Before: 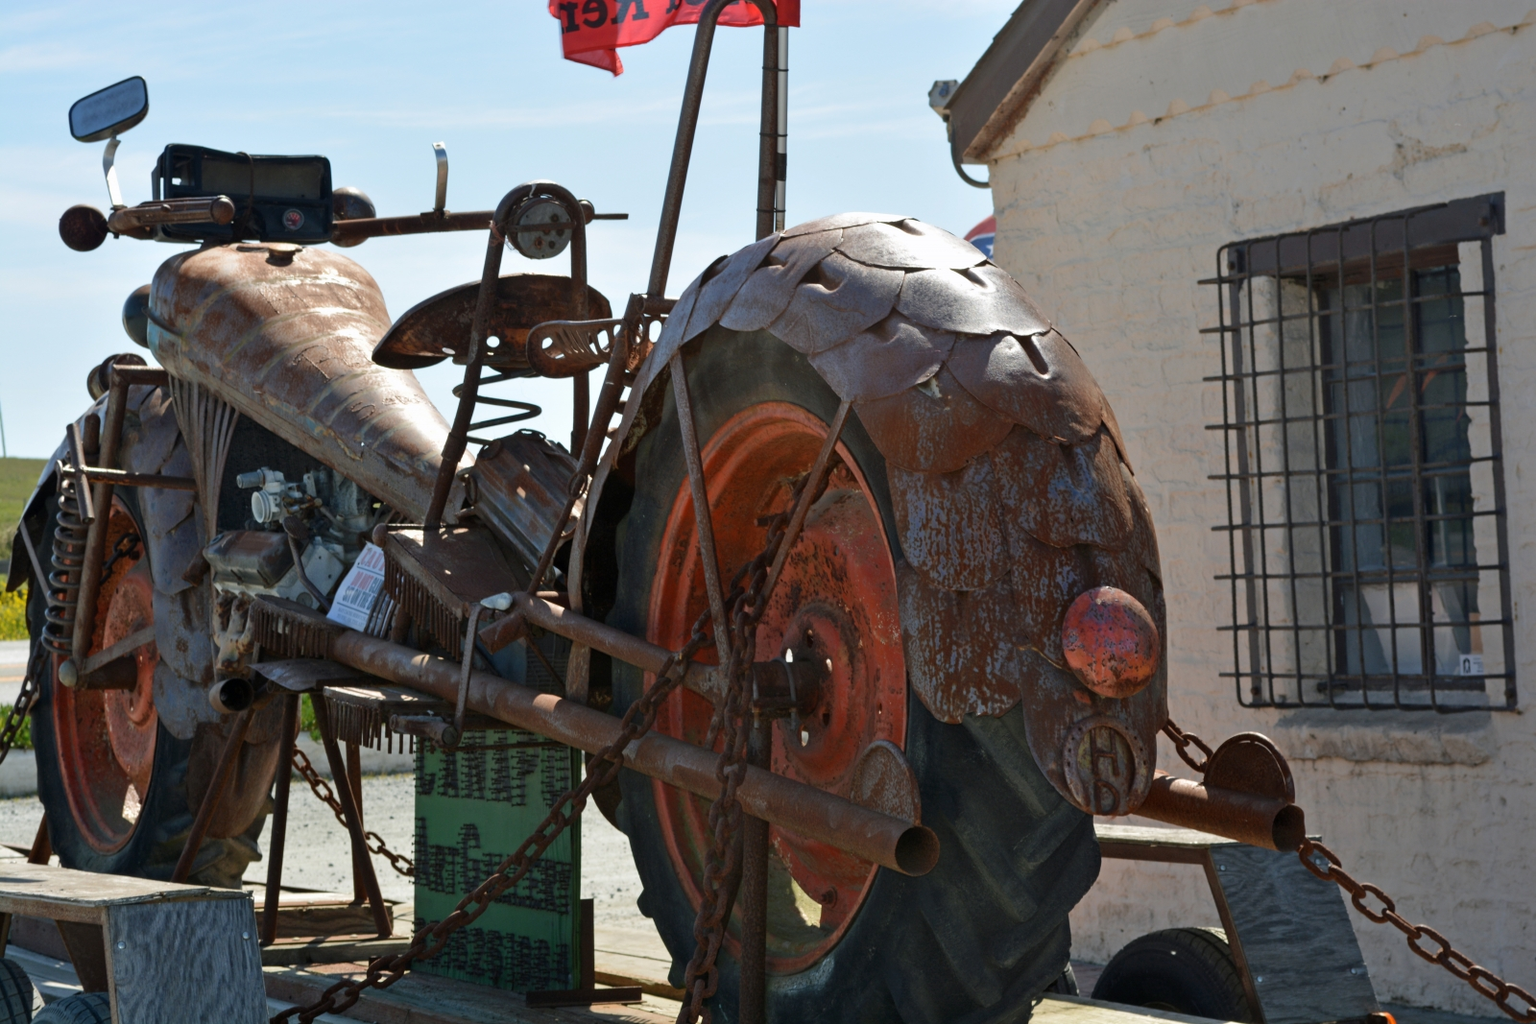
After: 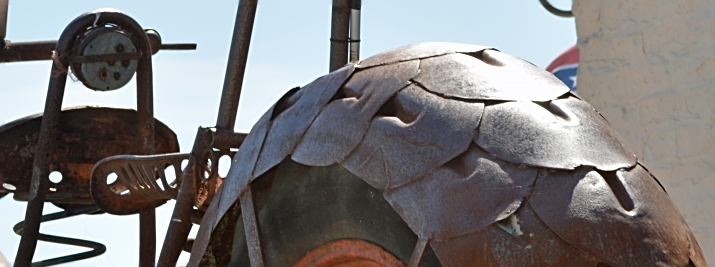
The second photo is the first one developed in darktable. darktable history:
exposure: compensate highlight preservation false
crop: left 28.64%, top 16.832%, right 26.637%, bottom 58.055%
sharpen: on, module defaults
